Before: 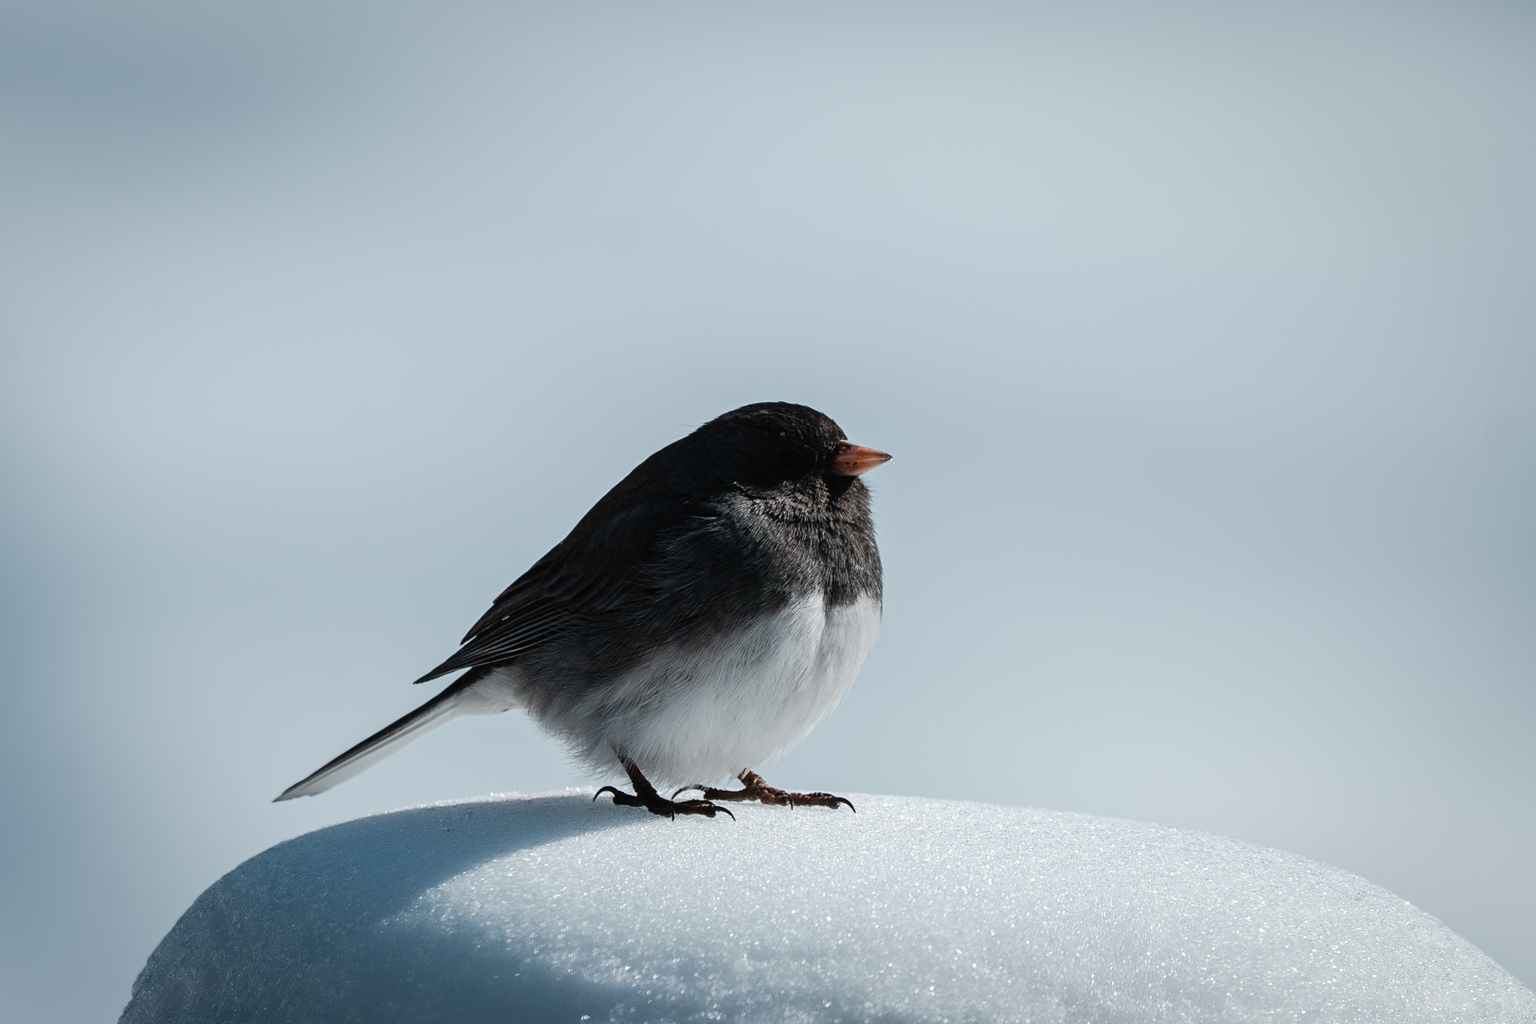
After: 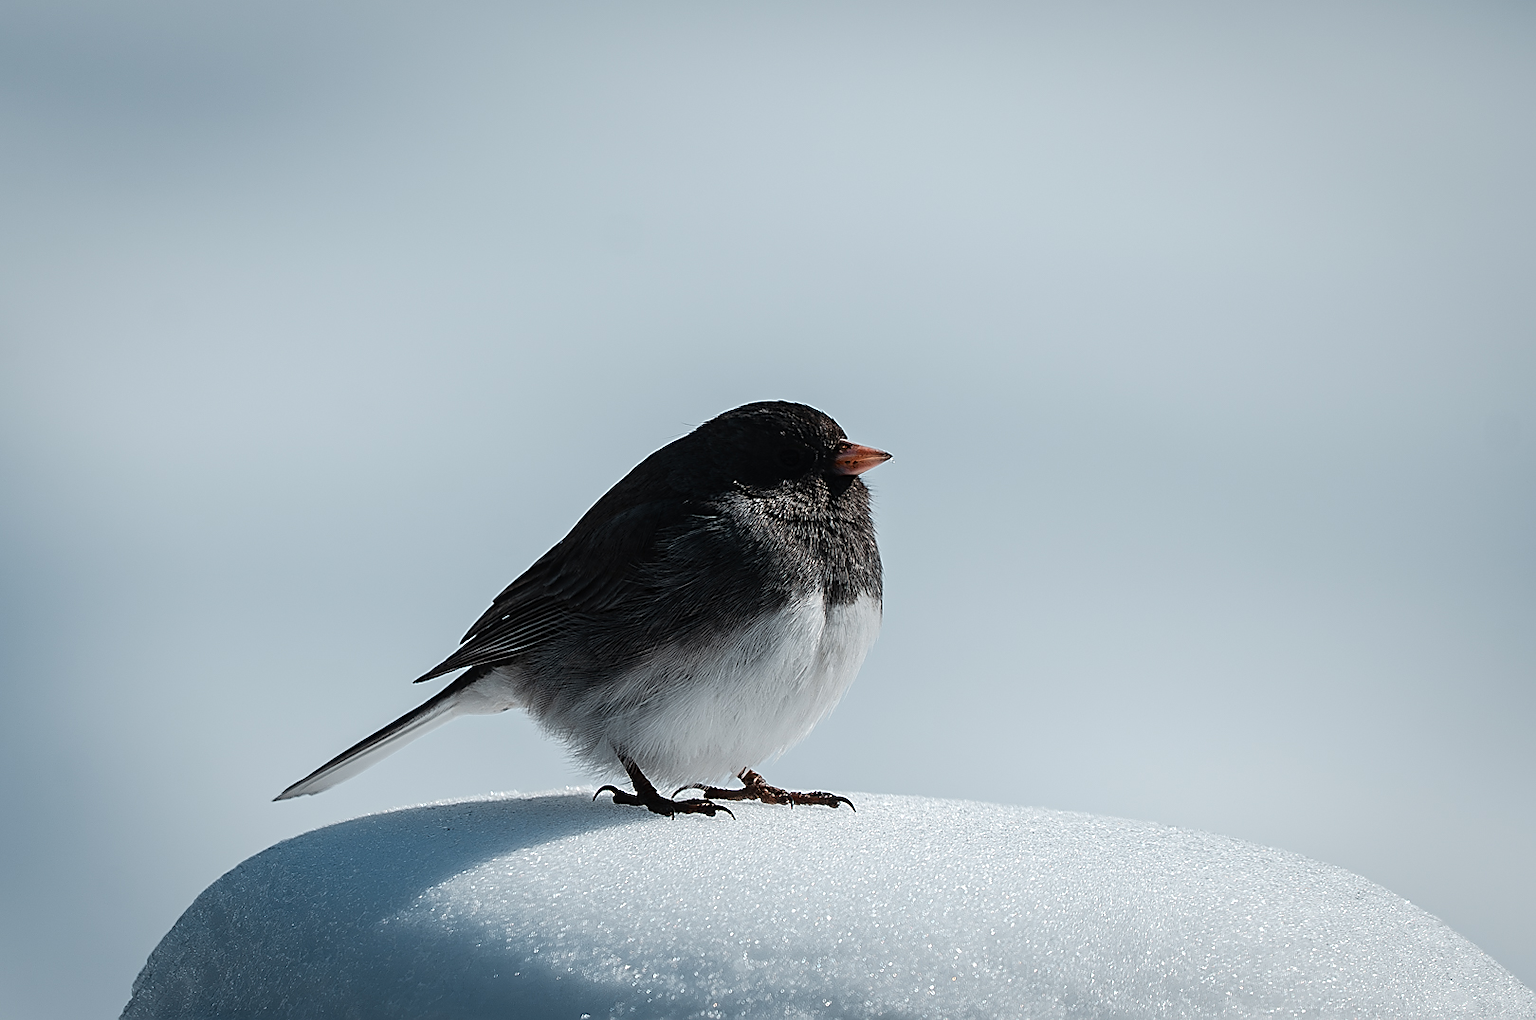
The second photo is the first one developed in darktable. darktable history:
crop: top 0.1%, bottom 0.188%
sharpen: radius 1.349, amount 1.239, threshold 0.712
